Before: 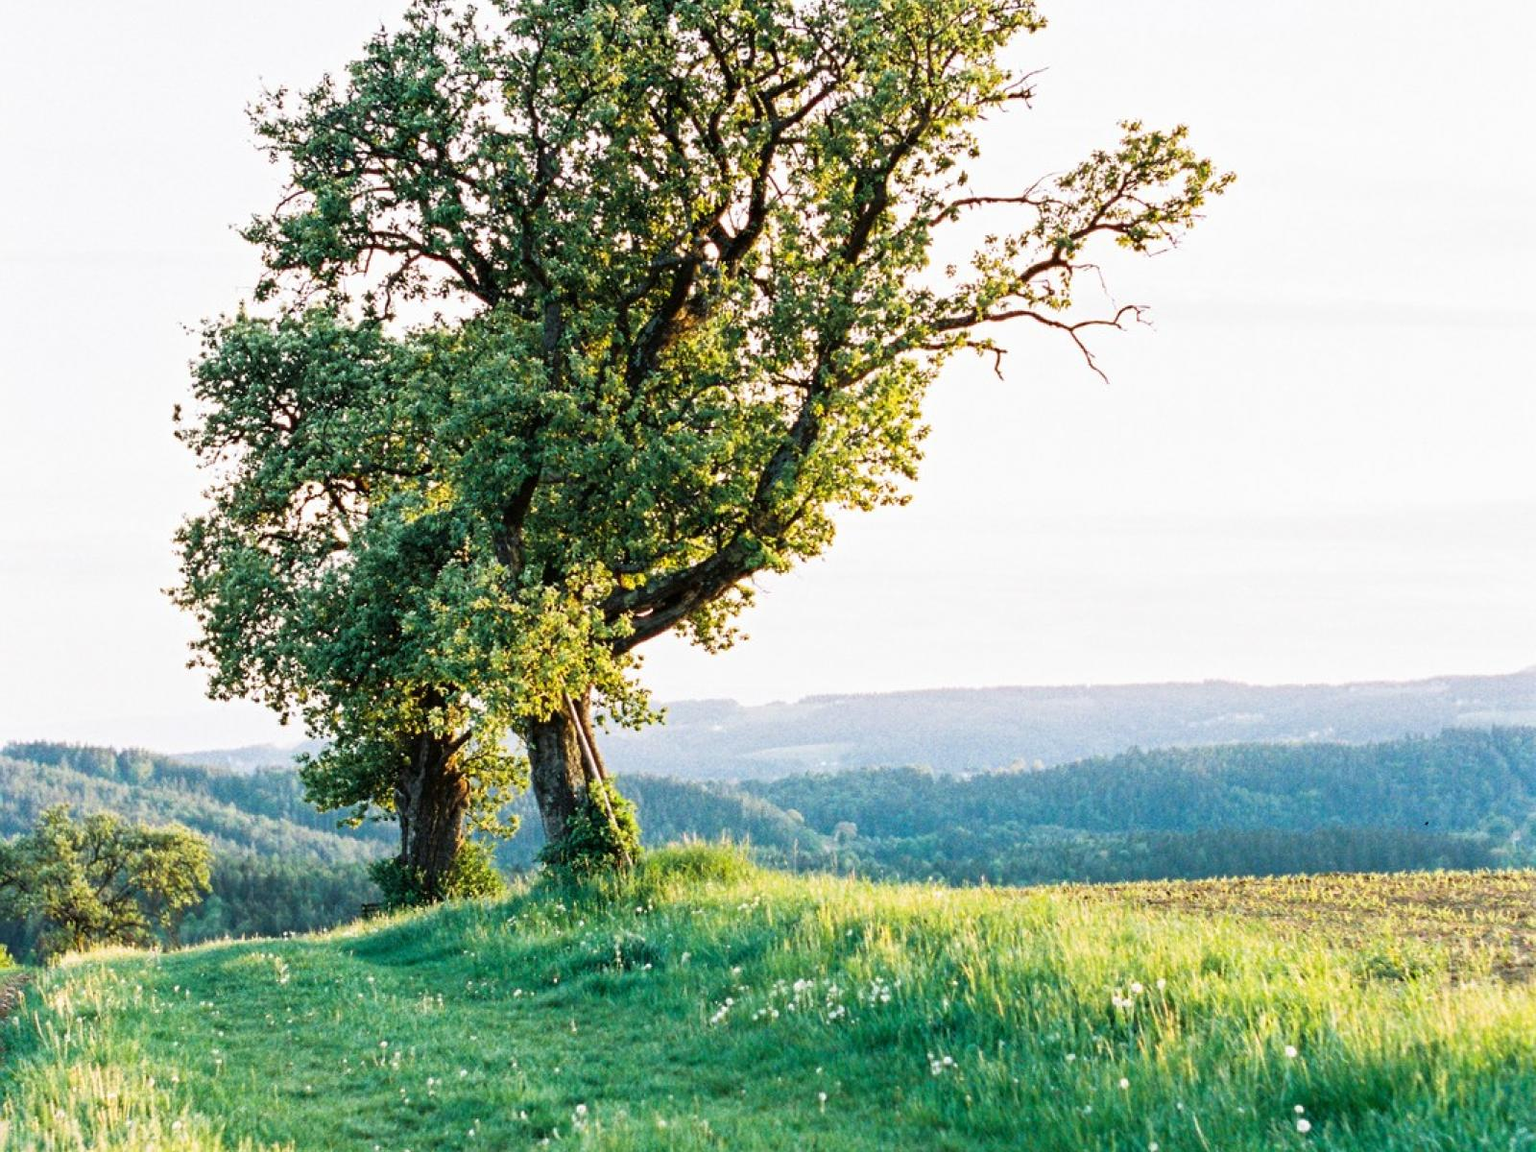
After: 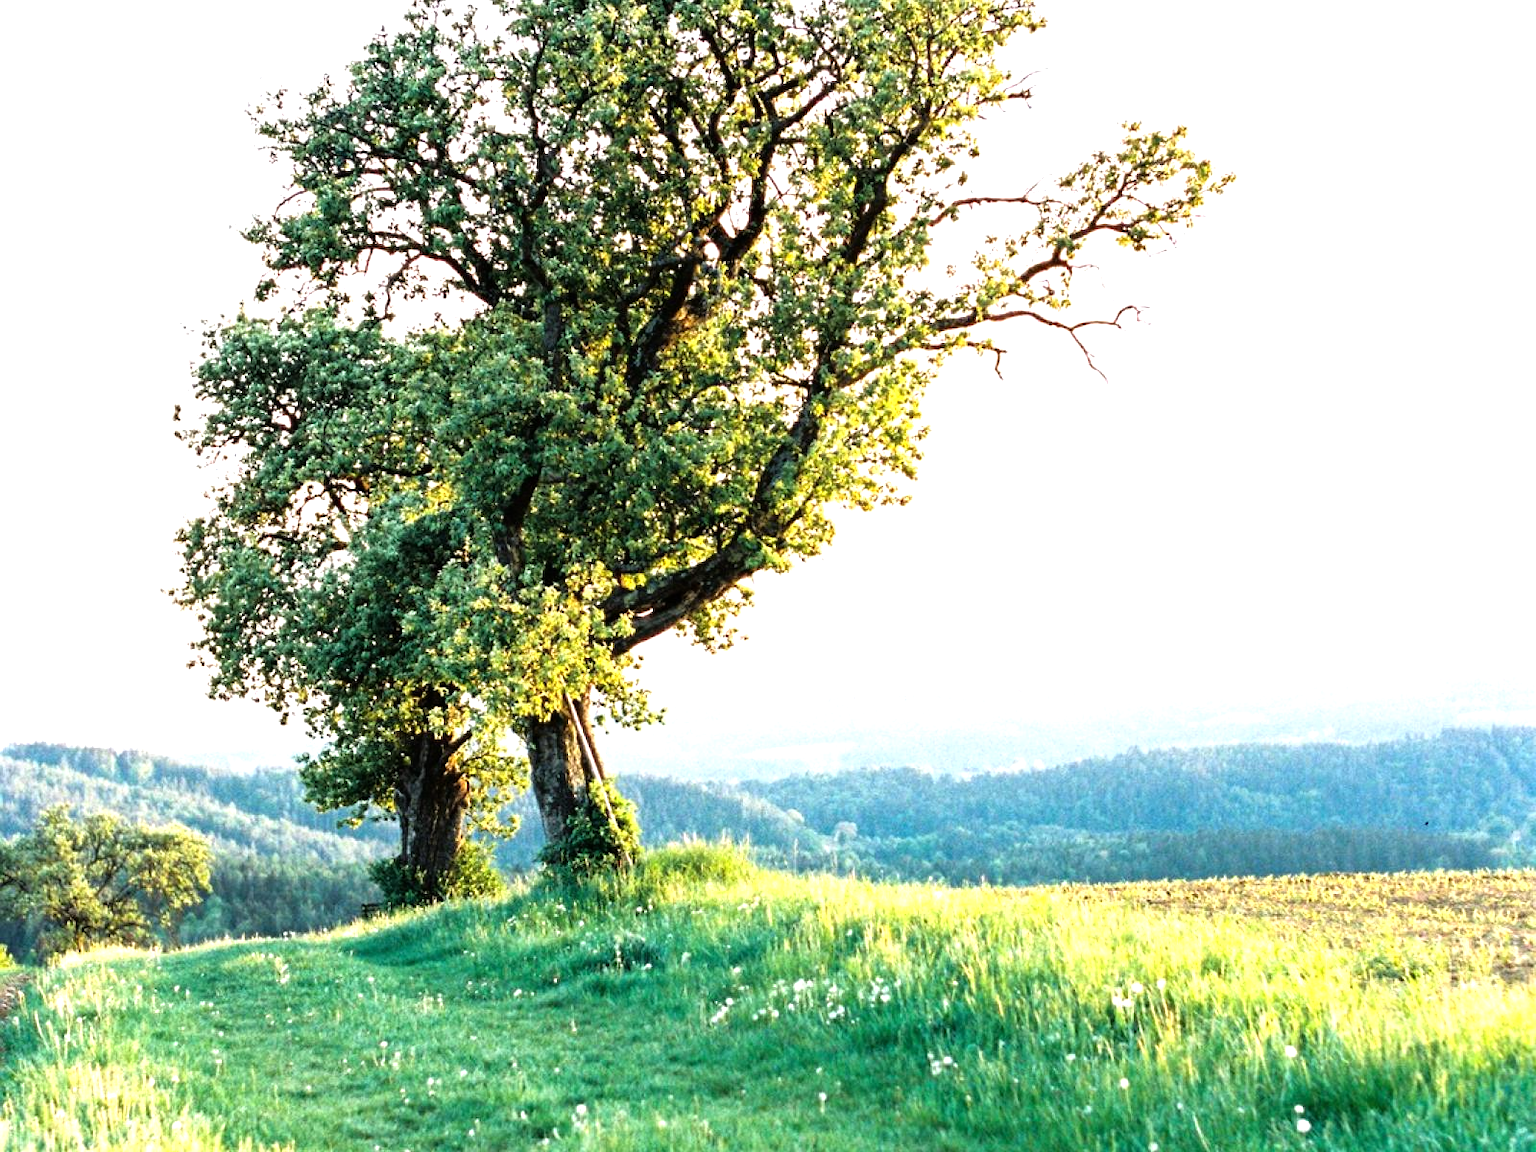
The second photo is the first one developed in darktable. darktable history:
tone equalizer: -8 EV -0.733 EV, -7 EV -0.738 EV, -6 EV -0.561 EV, -5 EV -0.417 EV, -3 EV 0.376 EV, -2 EV 0.6 EV, -1 EV 0.698 EV, +0 EV 0.765 EV
